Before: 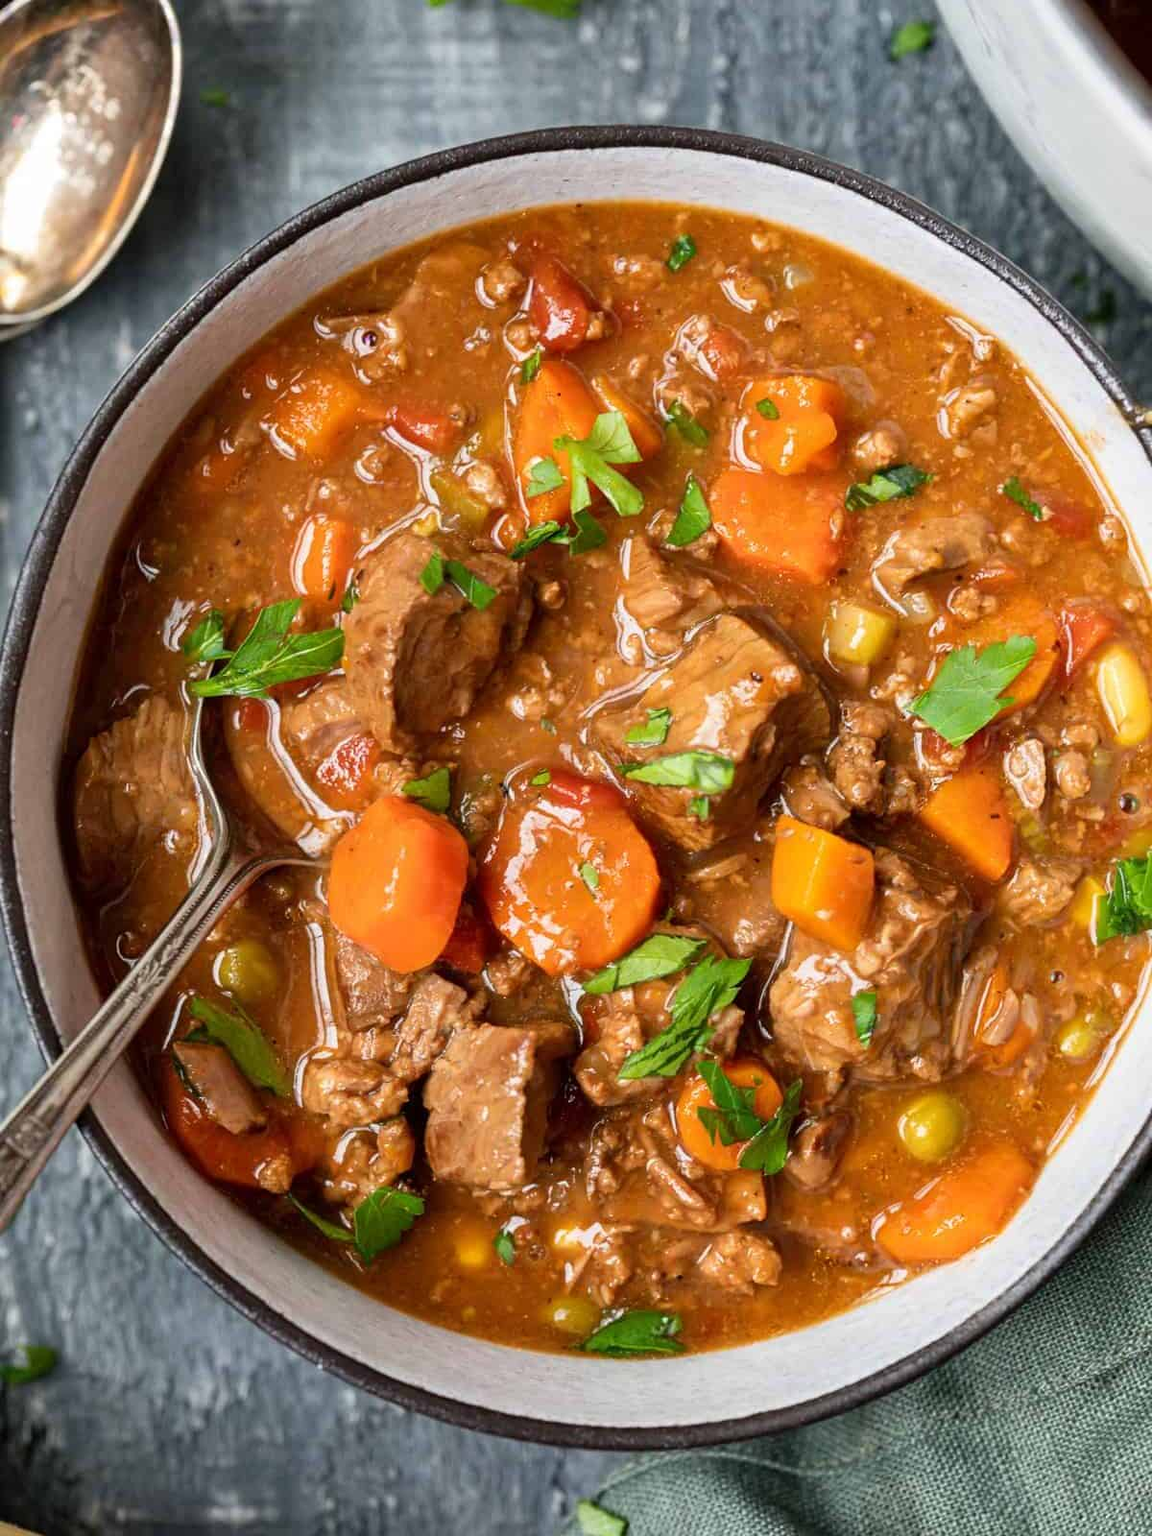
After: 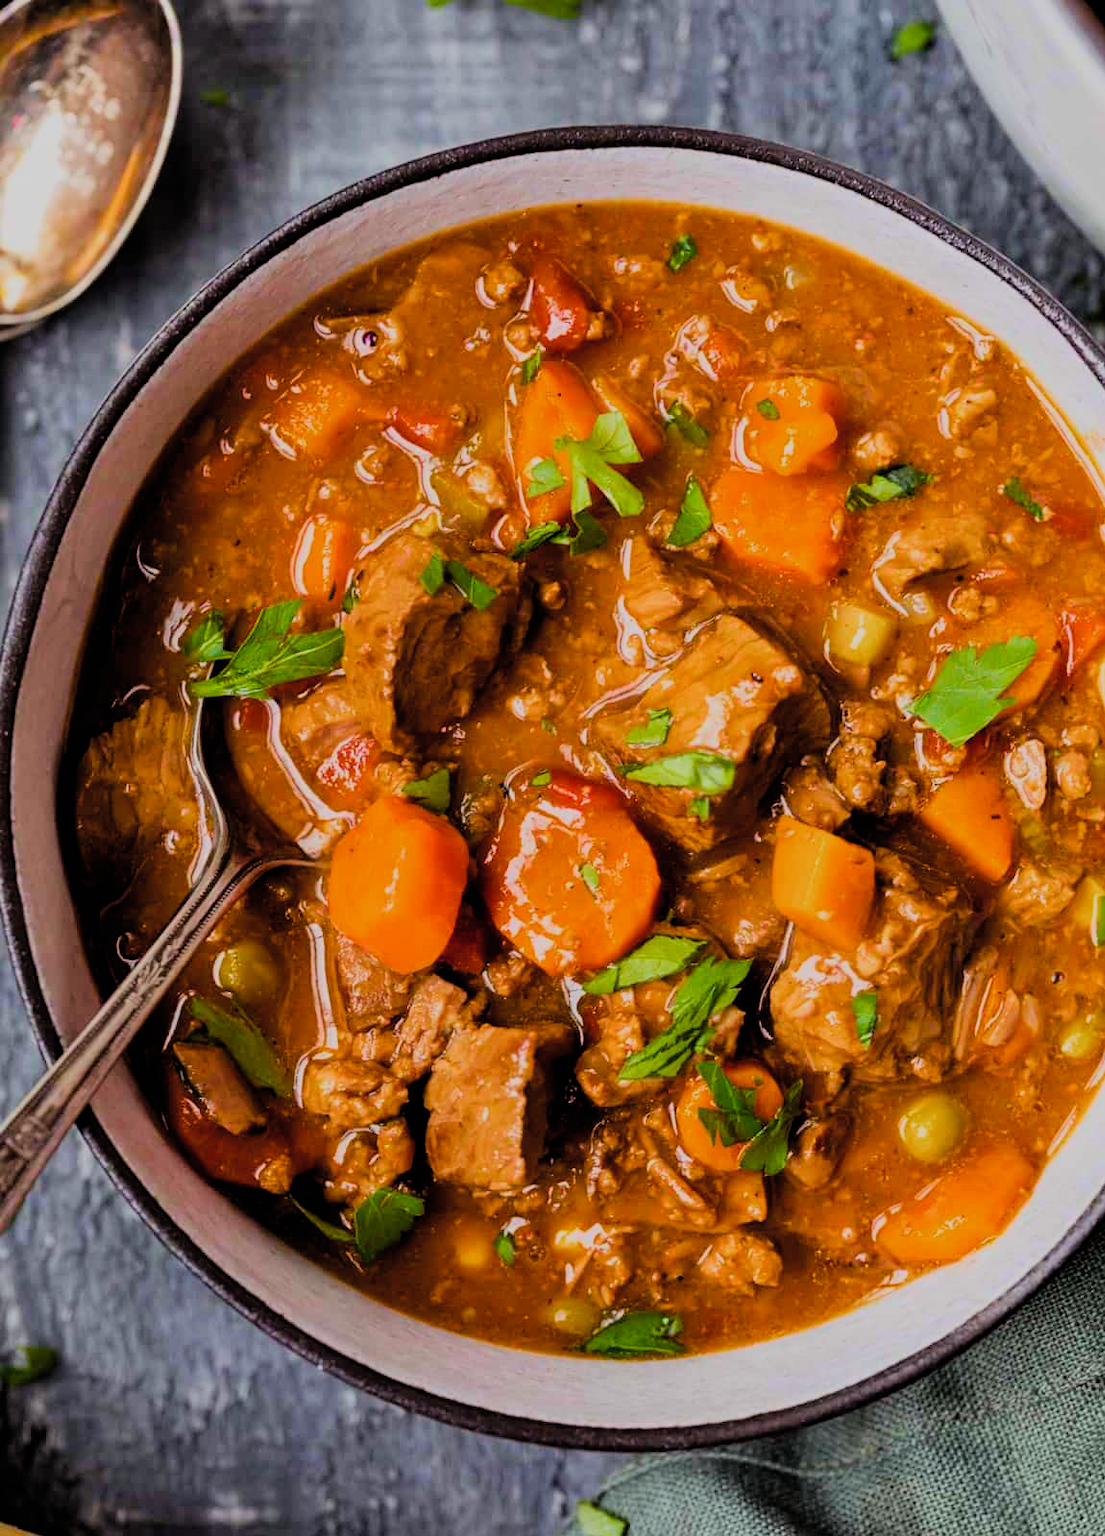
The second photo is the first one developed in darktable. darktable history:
filmic rgb: black relative exposure -7.36 EV, white relative exposure 5.05 EV, hardness 3.22, add noise in highlights 0.001, preserve chrominance luminance Y, color science v3 (2019), use custom middle-gray values true, contrast in highlights soft
color balance rgb: power › luminance -7.704%, power › chroma 1.325%, power › hue 330.52°, highlights gain › chroma 0.179%, highlights gain › hue 332.39°, linear chroma grading › global chroma 0.275%, perceptual saturation grading › global saturation 18.167%, global vibrance 44.692%
crop: right 4.071%, bottom 0.016%
